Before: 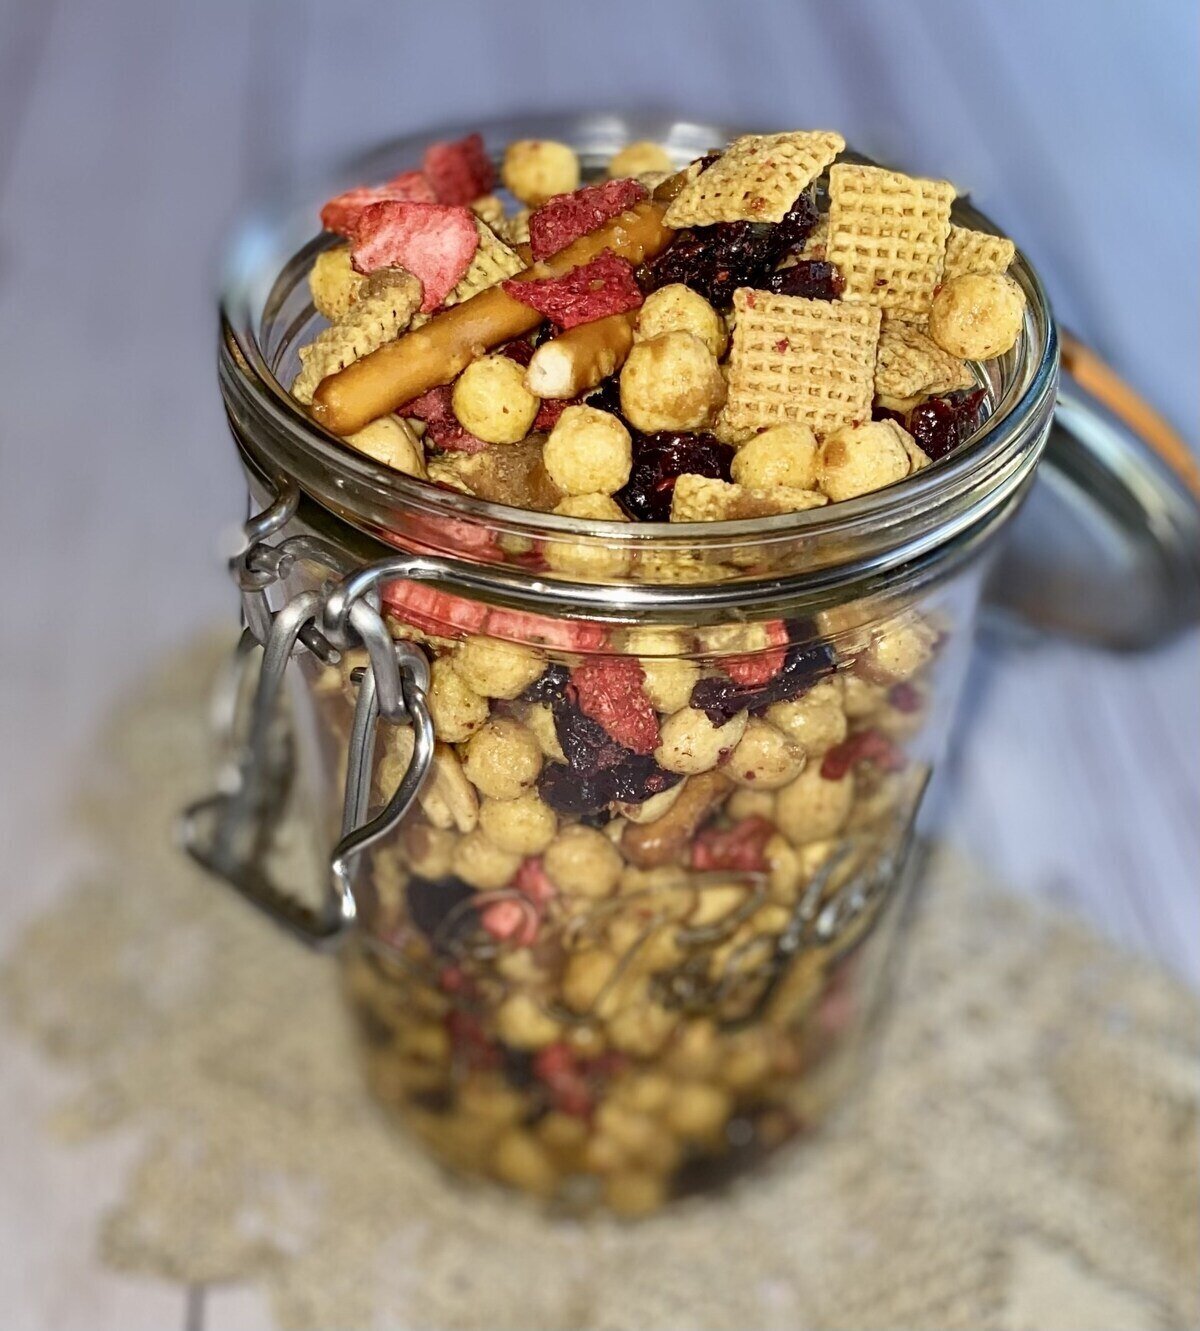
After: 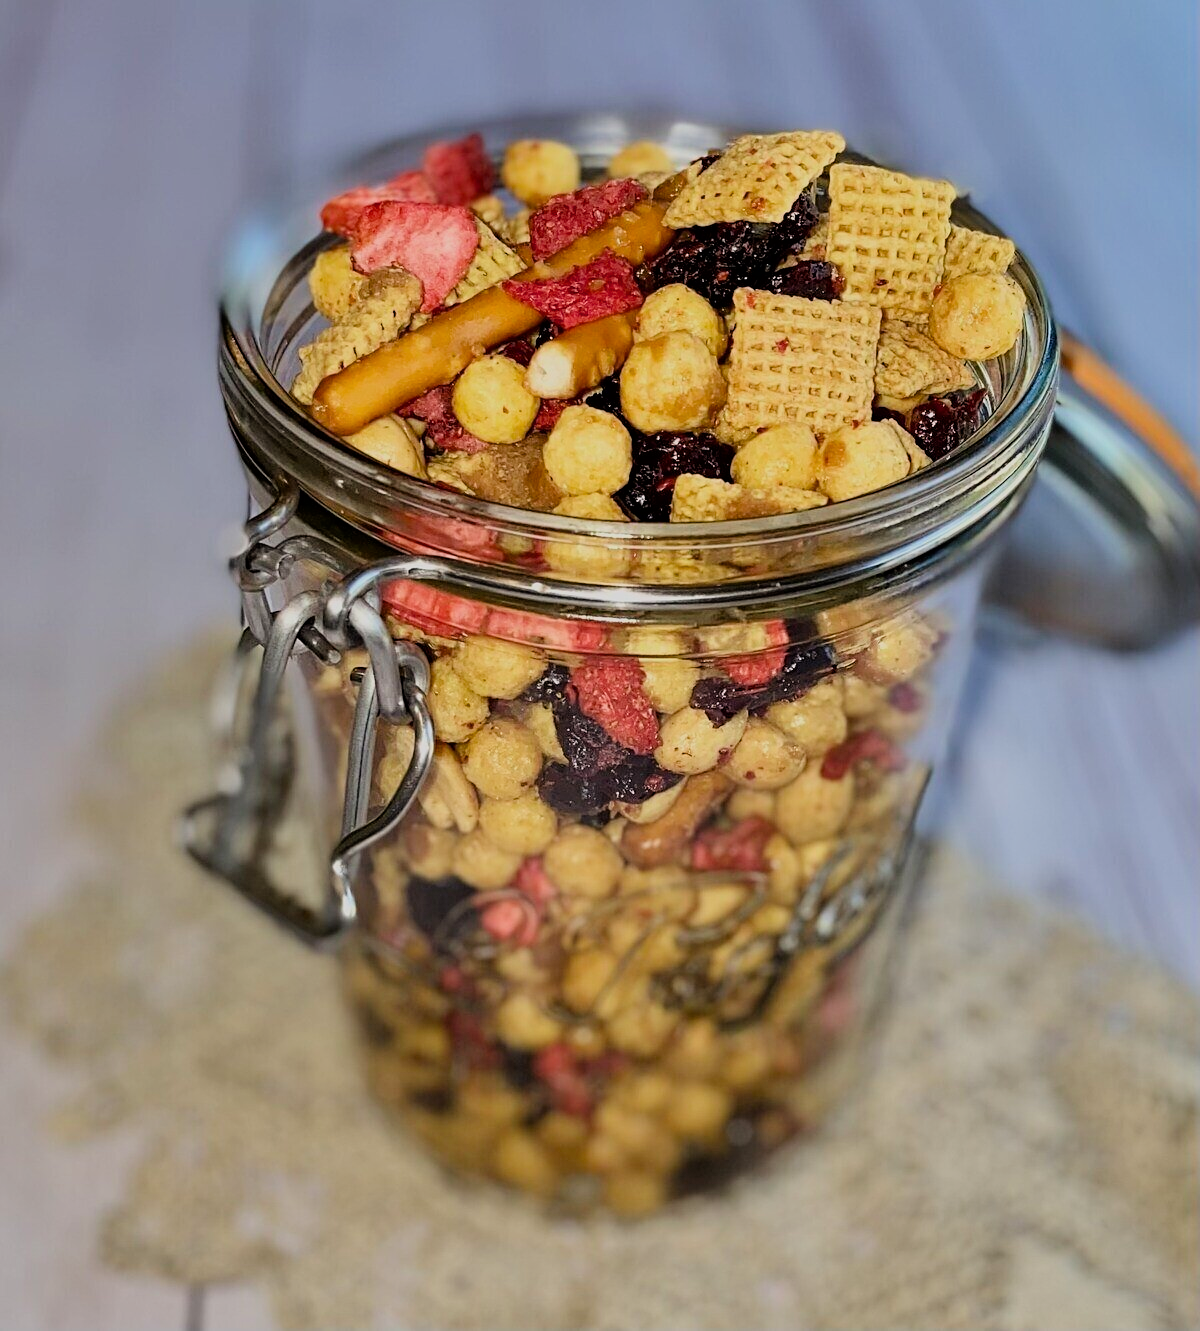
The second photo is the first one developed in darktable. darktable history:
filmic rgb: black relative exposure -7.65 EV, white relative exposure 4.56 EV, threshold 2.94 EV, hardness 3.61, color science v6 (2022), enable highlight reconstruction true
sharpen: radius 1.254, amount 0.299, threshold 0.159
shadows and highlights: white point adjustment 0.983, soften with gaussian
